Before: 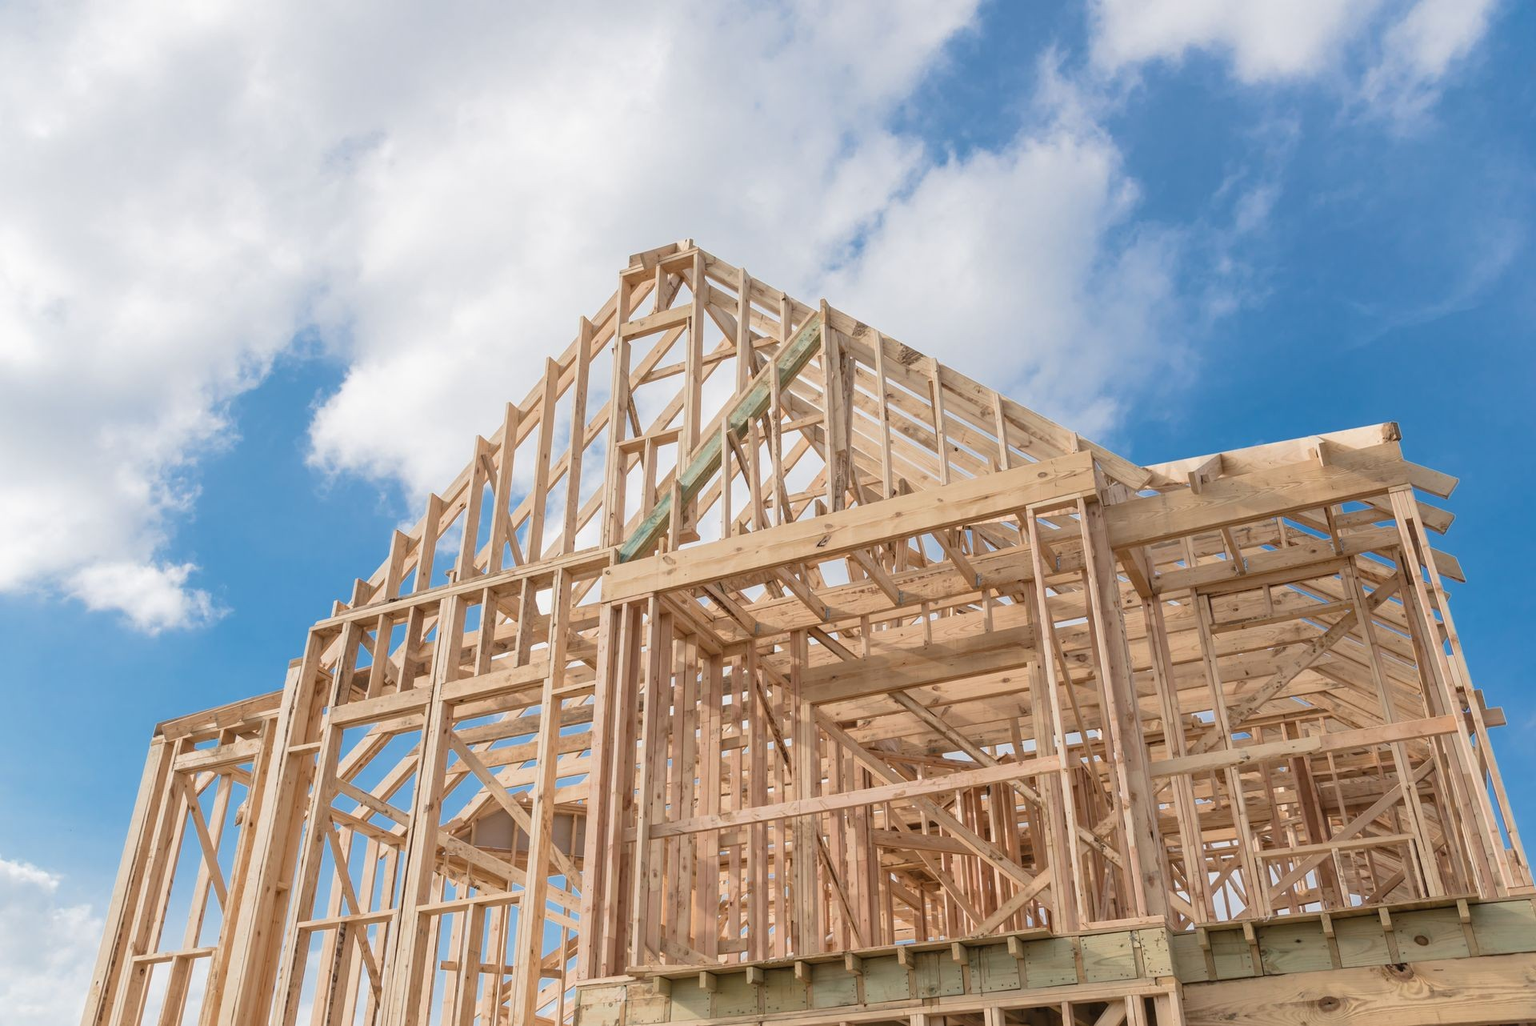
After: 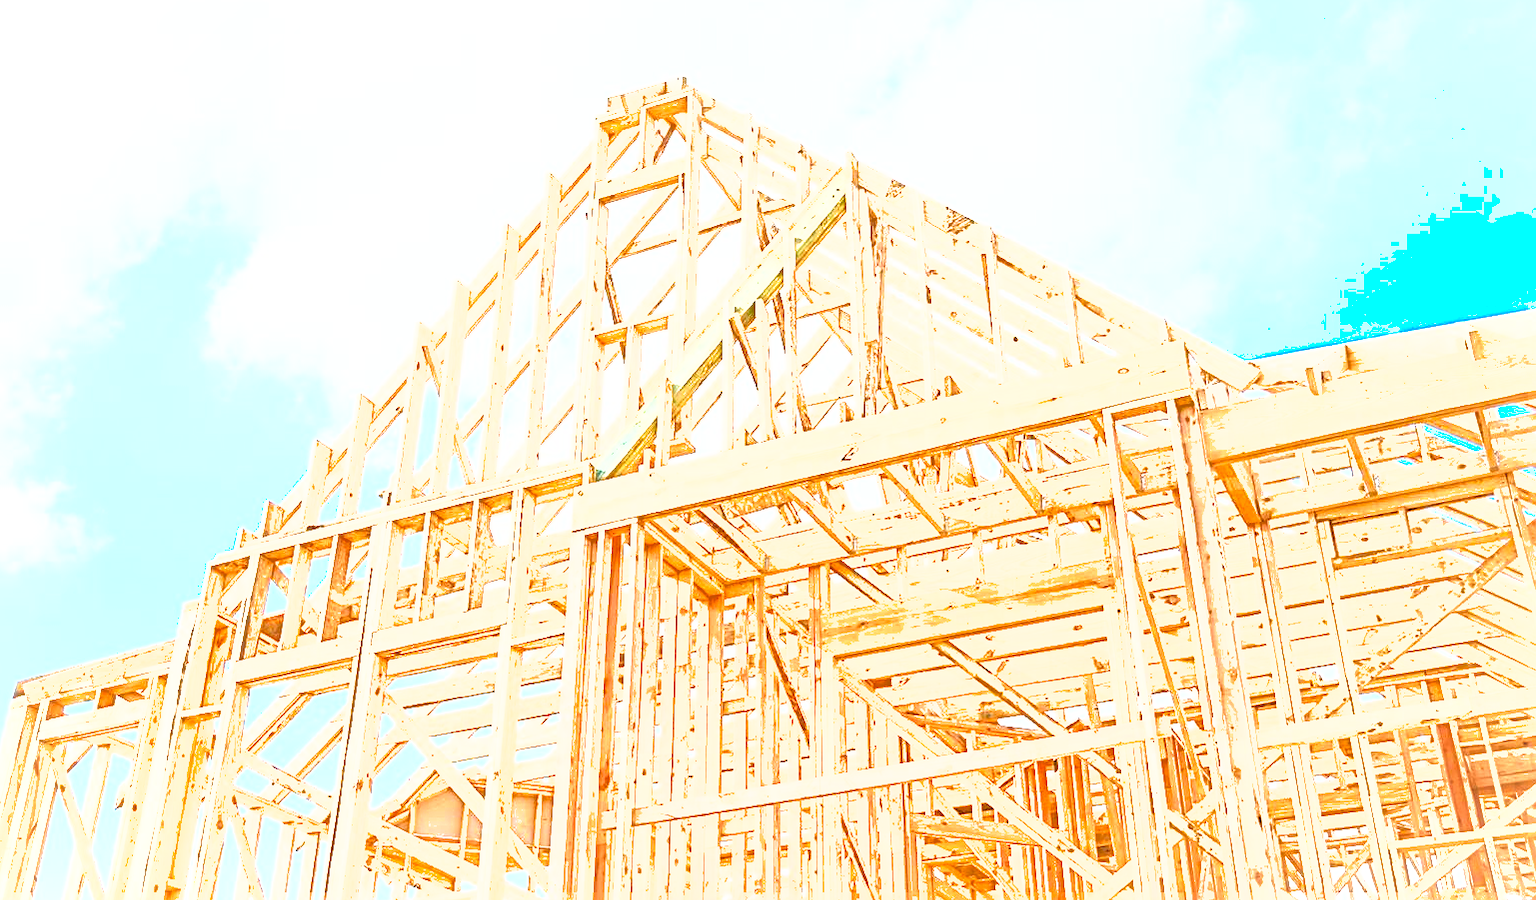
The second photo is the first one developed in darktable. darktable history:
crop: left 9.343%, top 17.317%, right 10.561%, bottom 12.331%
exposure: black level correction 0, exposure 2.362 EV, compensate highlight preservation false
tone equalizer: -7 EV 0.158 EV, -6 EV 0.563 EV, -5 EV 1.14 EV, -4 EV 1.36 EV, -3 EV 1.16 EV, -2 EV 0.6 EV, -1 EV 0.154 EV, edges refinement/feathering 500, mask exposure compensation -1.57 EV, preserve details no
color balance rgb: linear chroma grading › global chroma 14.398%, perceptual saturation grading › global saturation 15.276%, perceptual saturation grading › highlights -19.656%, perceptual saturation grading › shadows 19.177%, global vibrance 20%
sharpen: radius 3.059, amount 0.764
shadows and highlights: on, module defaults
vignetting: fall-off start 88.37%, fall-off radius 43.16%, brightness 0.06, saturation 0.003, width/height ratio 1.154
